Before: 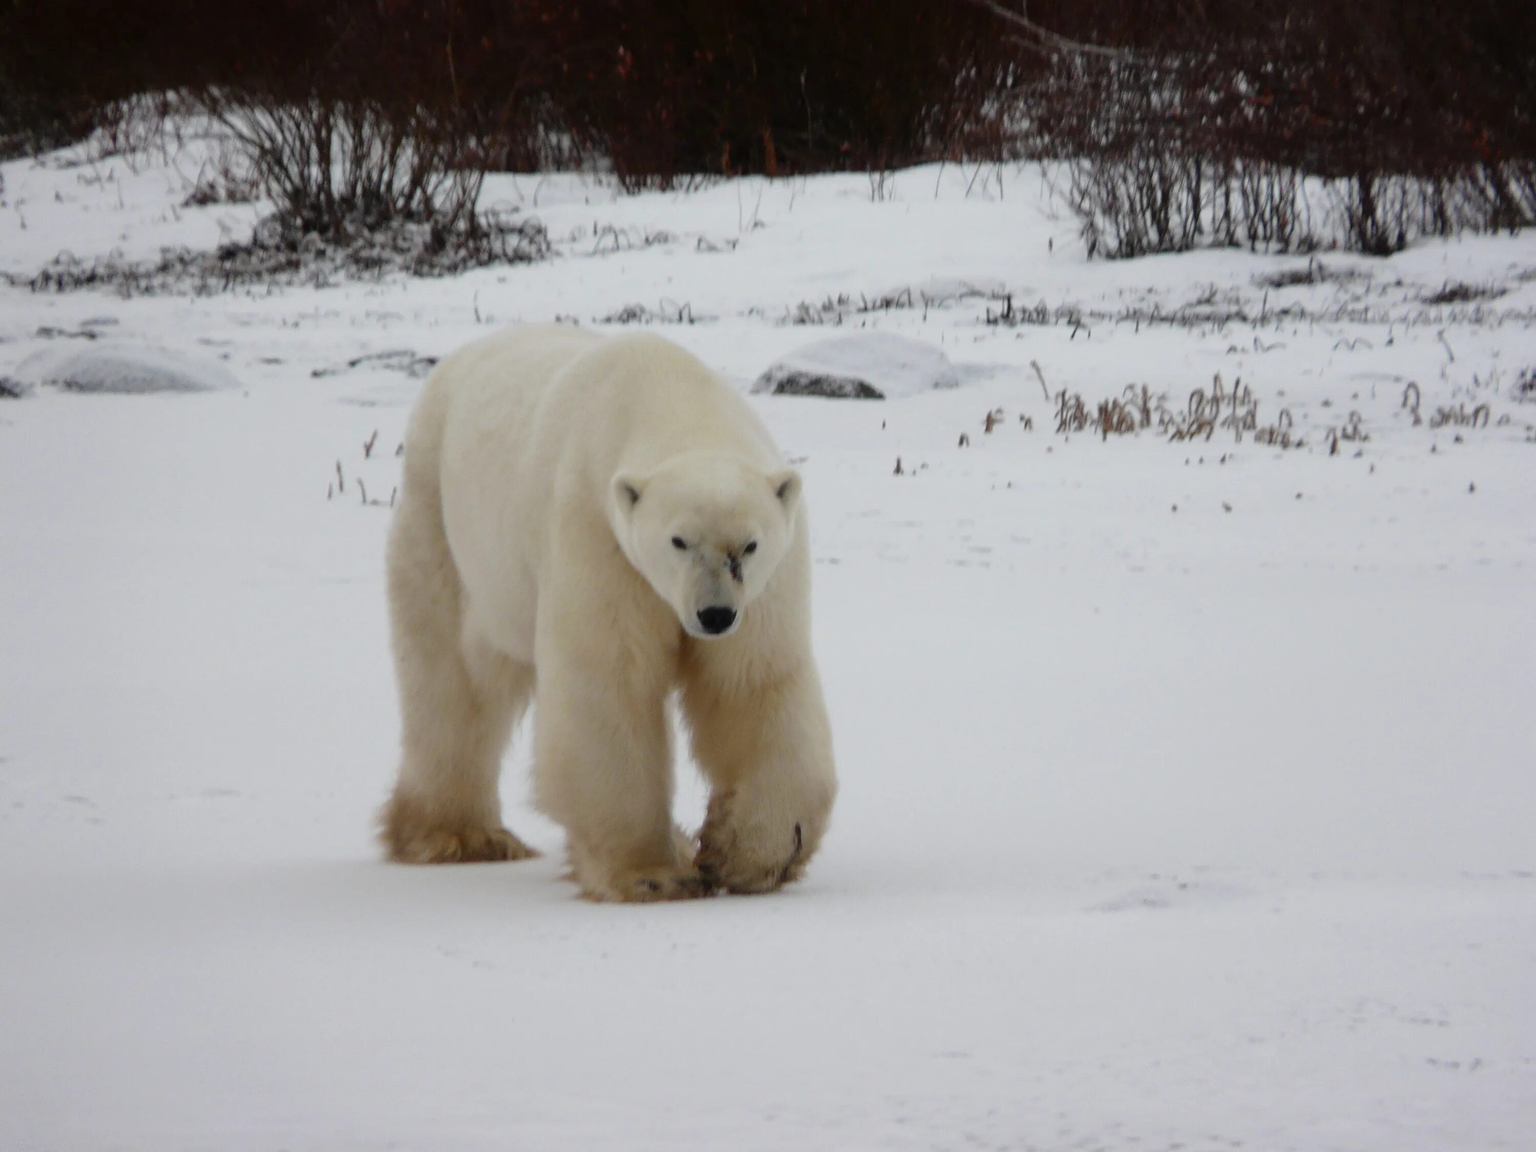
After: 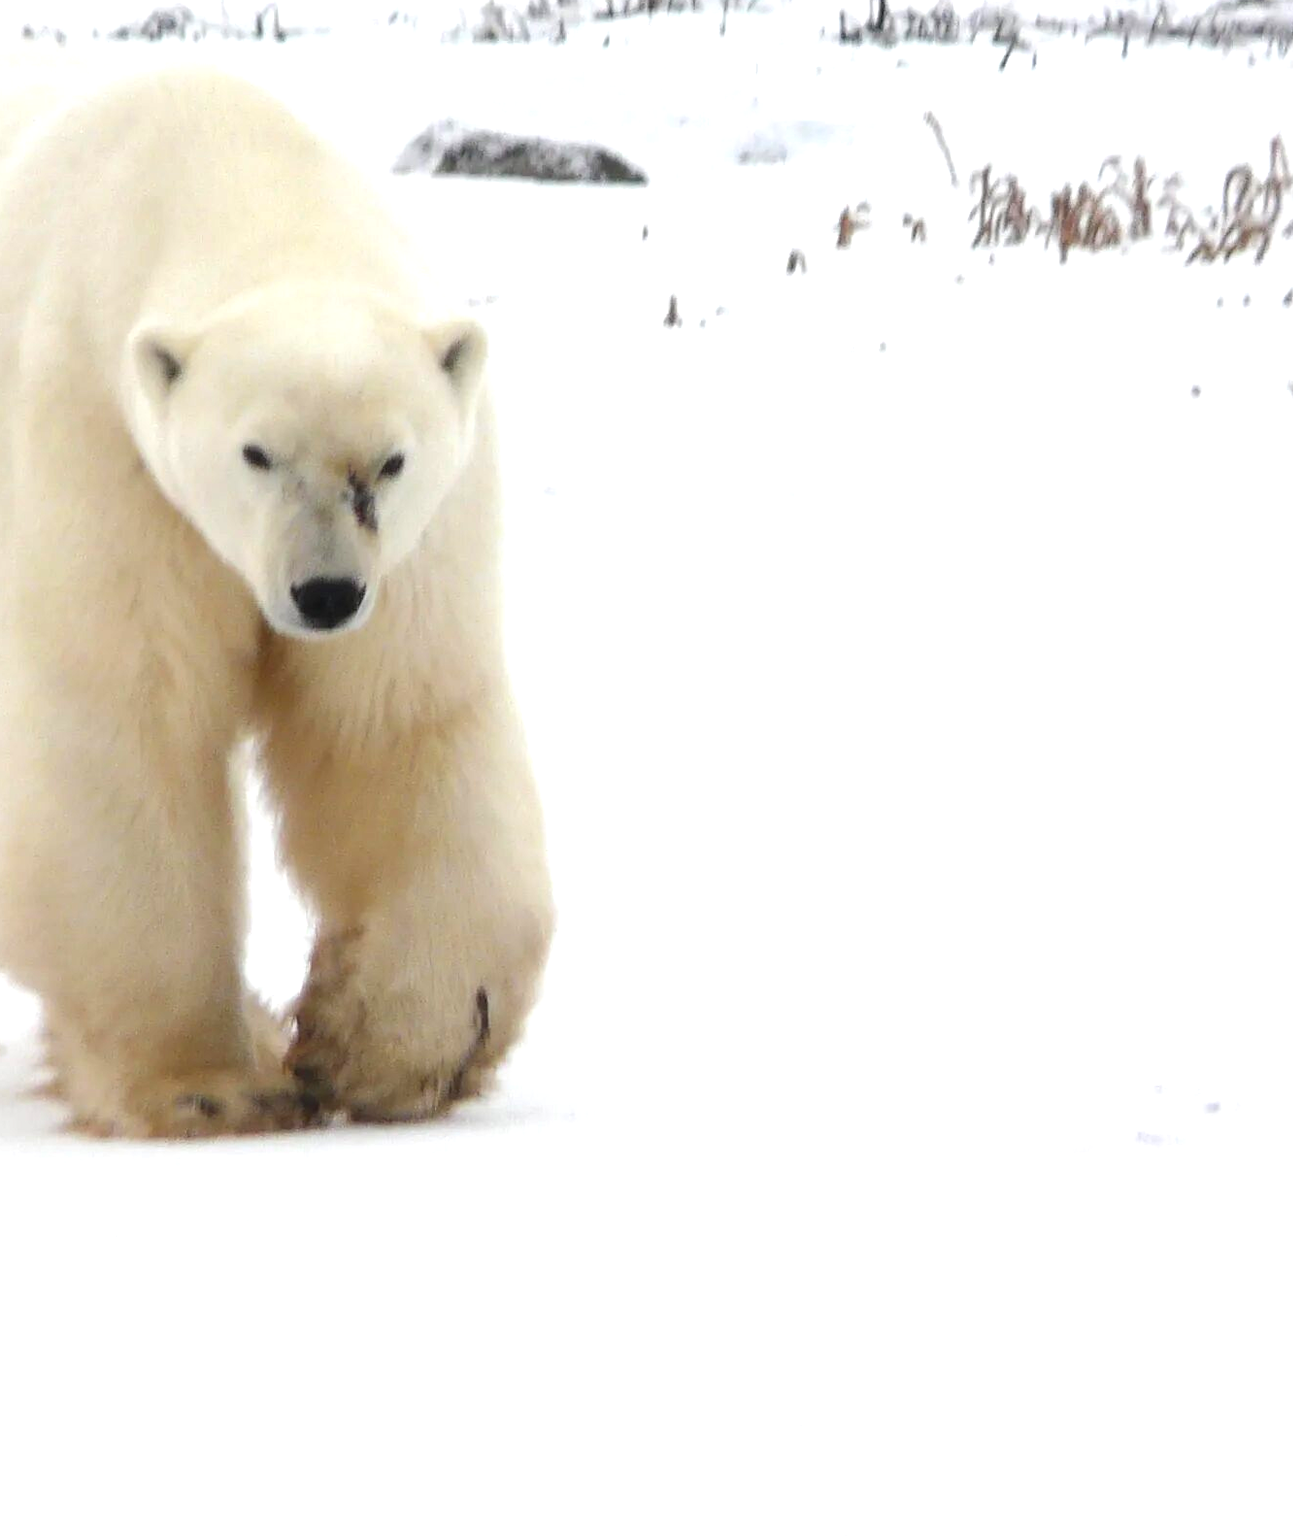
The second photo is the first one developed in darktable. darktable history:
crop: left 35.432%, top 26.233%, right 20.145%, bottom 3.432%
exposure: black level correction 0, exposure 1.1 EV, compensate exposure bias true, compensate highlight preservation false
